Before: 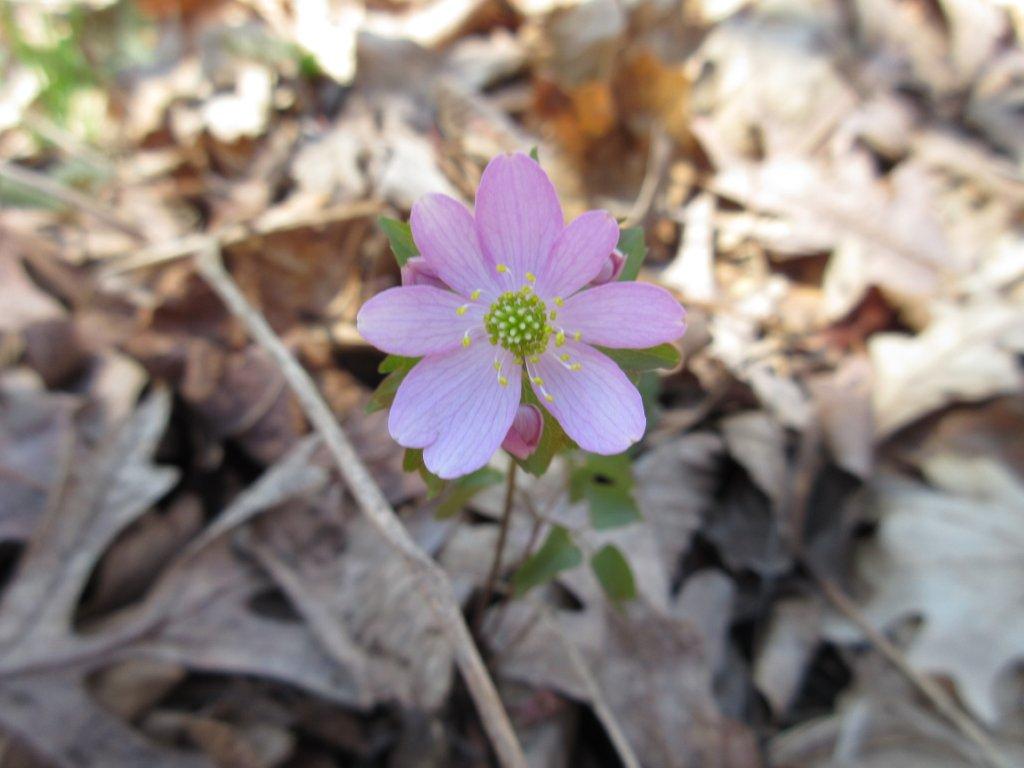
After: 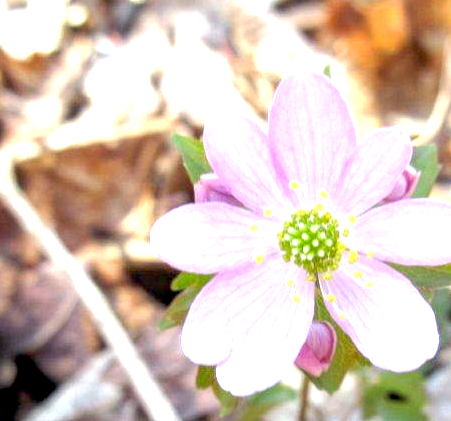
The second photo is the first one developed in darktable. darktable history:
local contrast: on, module defaults
exposure: black level correction 0.009, exposure 1.423 EV, compensate highlight preservation false
crop: left 20.264%, top 10.863%, right 35.667%, bottom 34.262%
